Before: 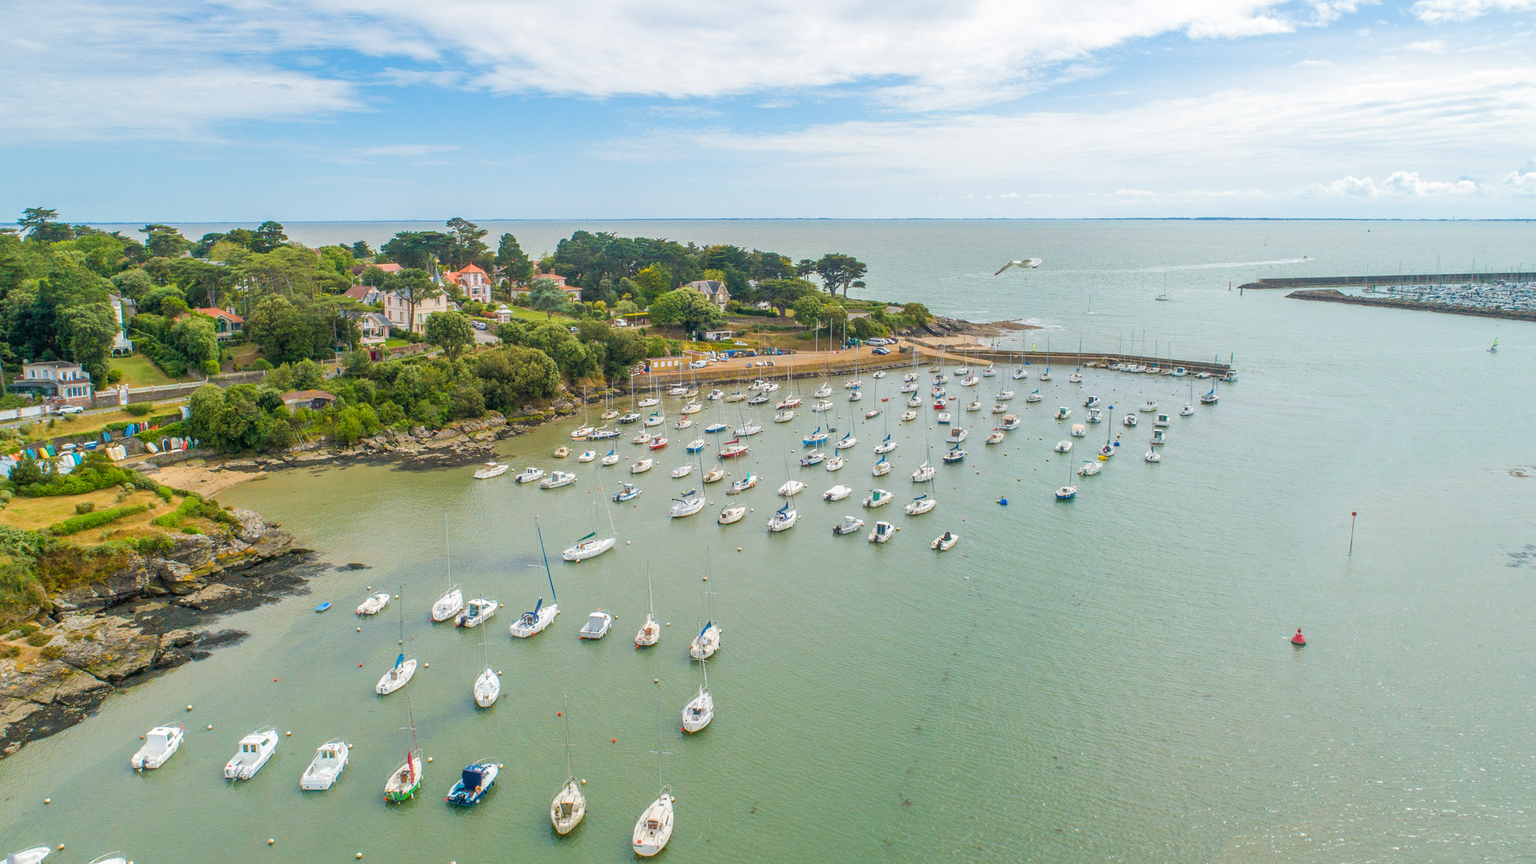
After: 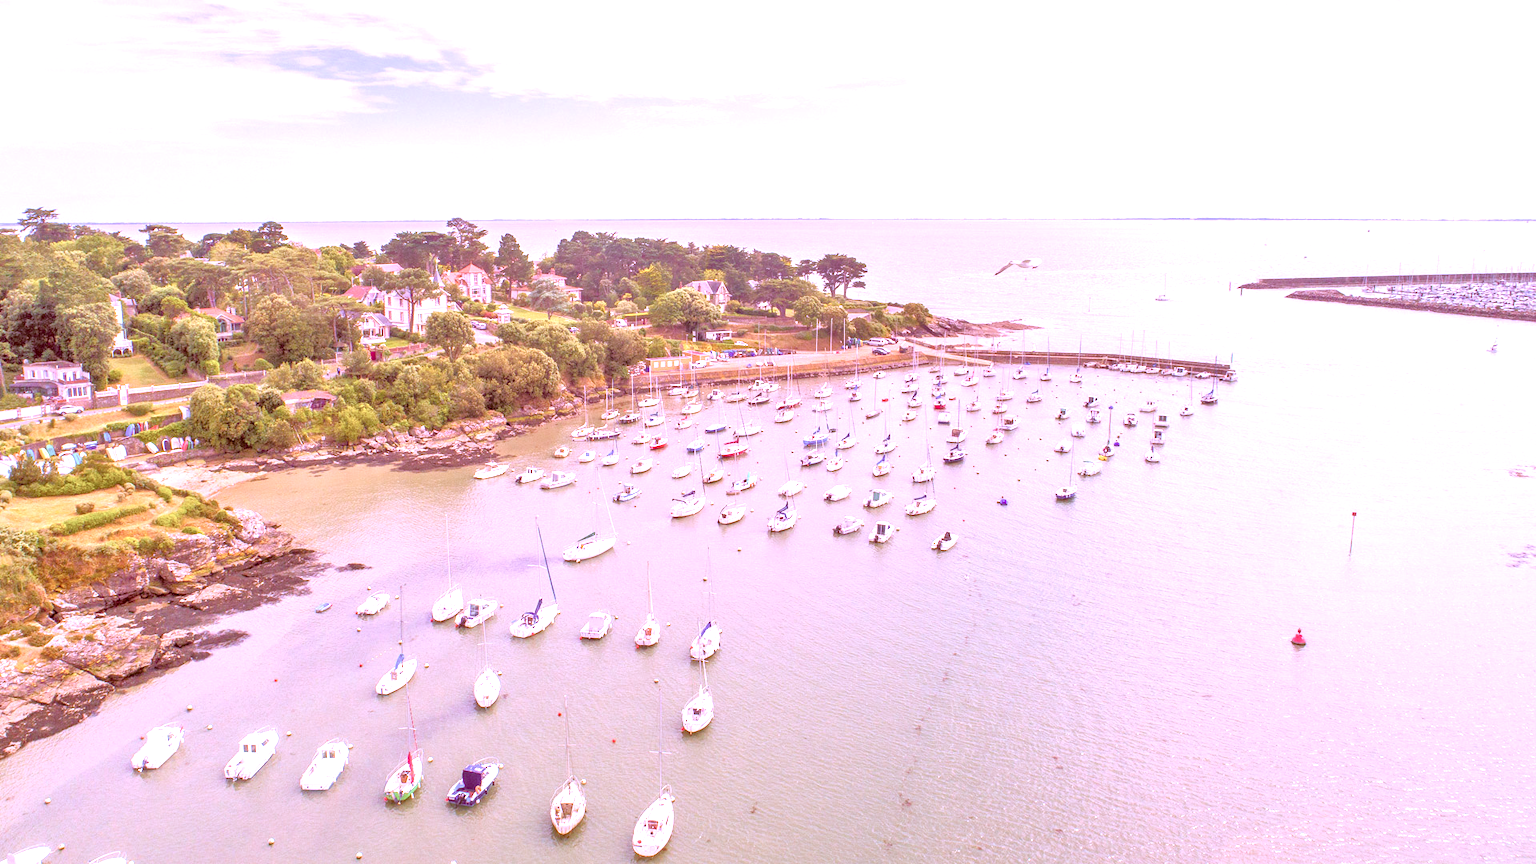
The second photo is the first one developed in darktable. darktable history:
color calibration: output R [1.107, -0.012, -0.003, 0], output B [0, 0, 1.308, 0], illuminant custom, x 0.389, y 0.387, temperature 3838.64 K
exposure: black level correction 0, exposure 0.95 EV, compensate exposure bias true, compensate highlight preservation false
color correction: highlights a* 9.03, highlights b* 8.71, shadows a* 40, shadows b* 40, saturation 0.8
tone equalizer: -7 EV 0.15 EV, -6 EV 0.6 EV, -5 EV 1.15 EV, -4 EV 1.33 EV, -3 EV 1.15 EV, -2 EV 0.6 EV, -1 EV 0.15 EV, mask exposure compensation -0.5 EV
